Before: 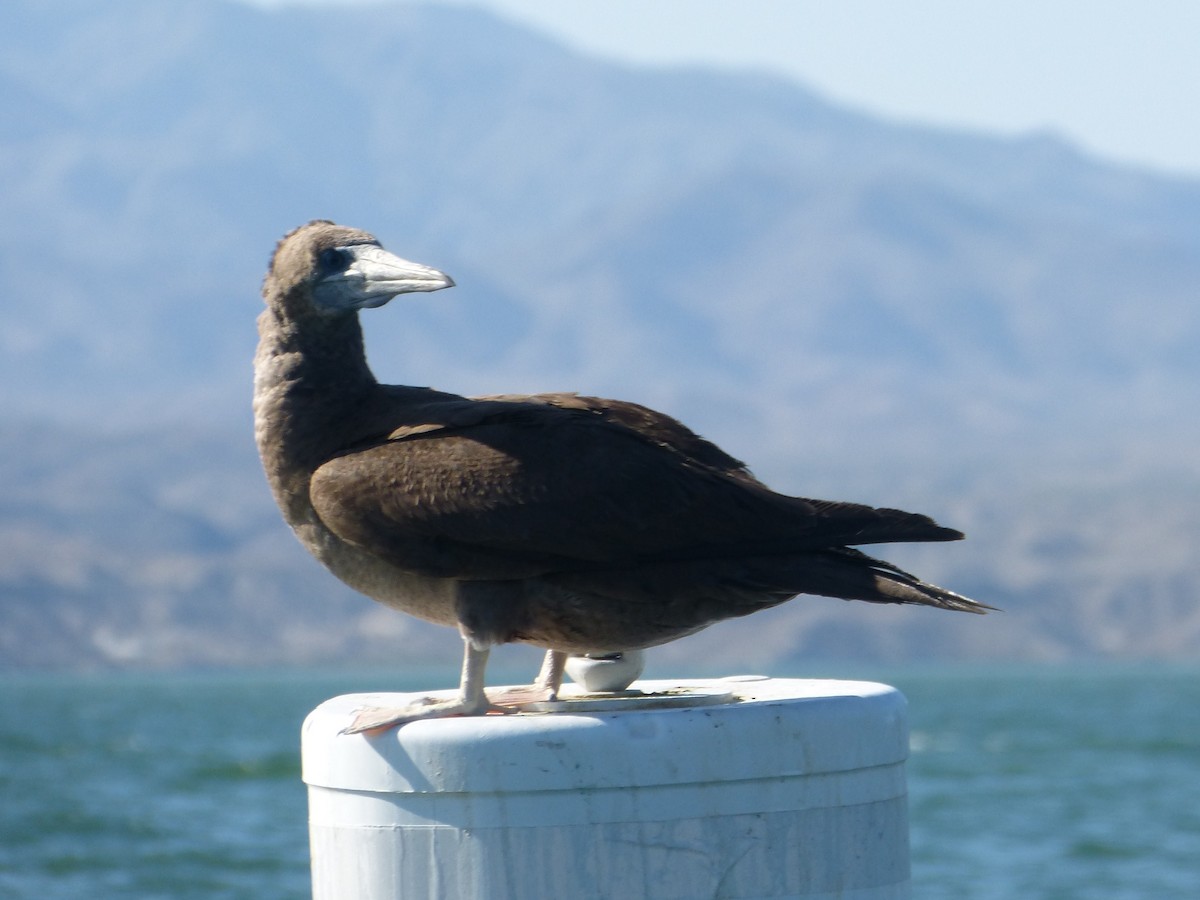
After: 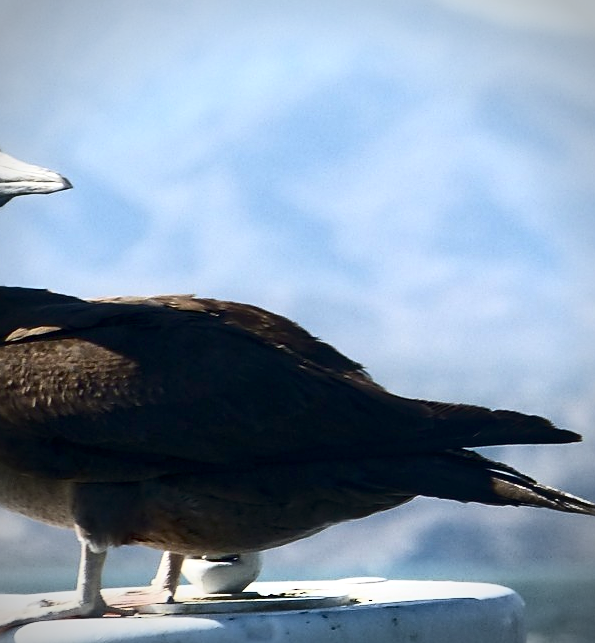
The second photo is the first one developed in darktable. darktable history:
crop: left 31.978%, top 10.971%, right 18.395%, bottom 17.55%
exposure: exposure 0.127 EV, compensate highlight preservation false
sharpen: on, module defaults
local contrast: mode bilateral grid, contrast 20, coarseness 49, detail 161%, midtone range 0.2
contrast brightness saturation: contrast 0.41, brightness 0.099, saturation 0.212
vignetting: on, module defaults
tone equalizer: -8 EV 0.217 EV, -7 EV 0.418 EV, -6 EV 0.429 EV, -5 EV 0.216 EV, -3 EV -0.266 EV, -2 EV -0.388 EV, -1 EV -0.437 EV, +0 EV -0.23 EV
